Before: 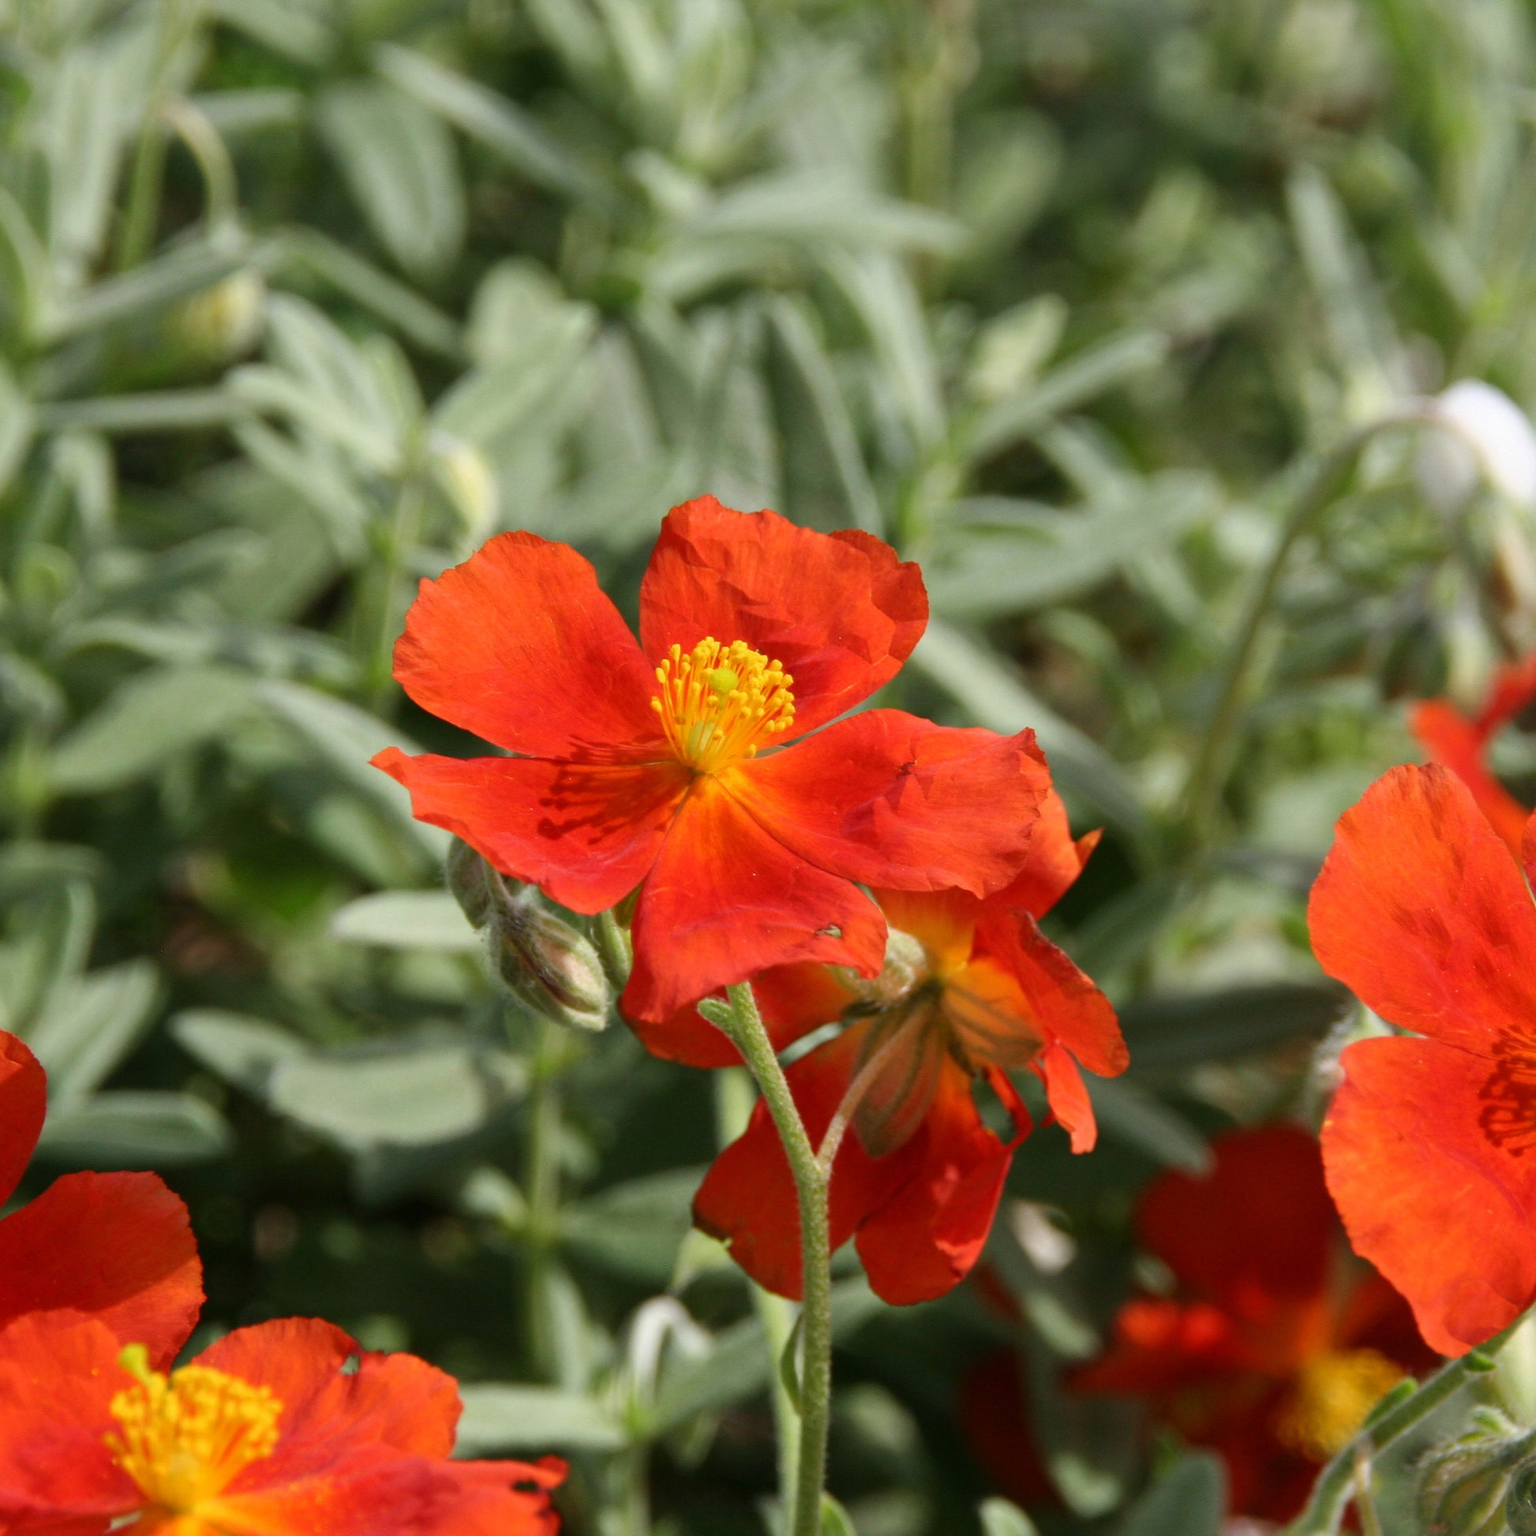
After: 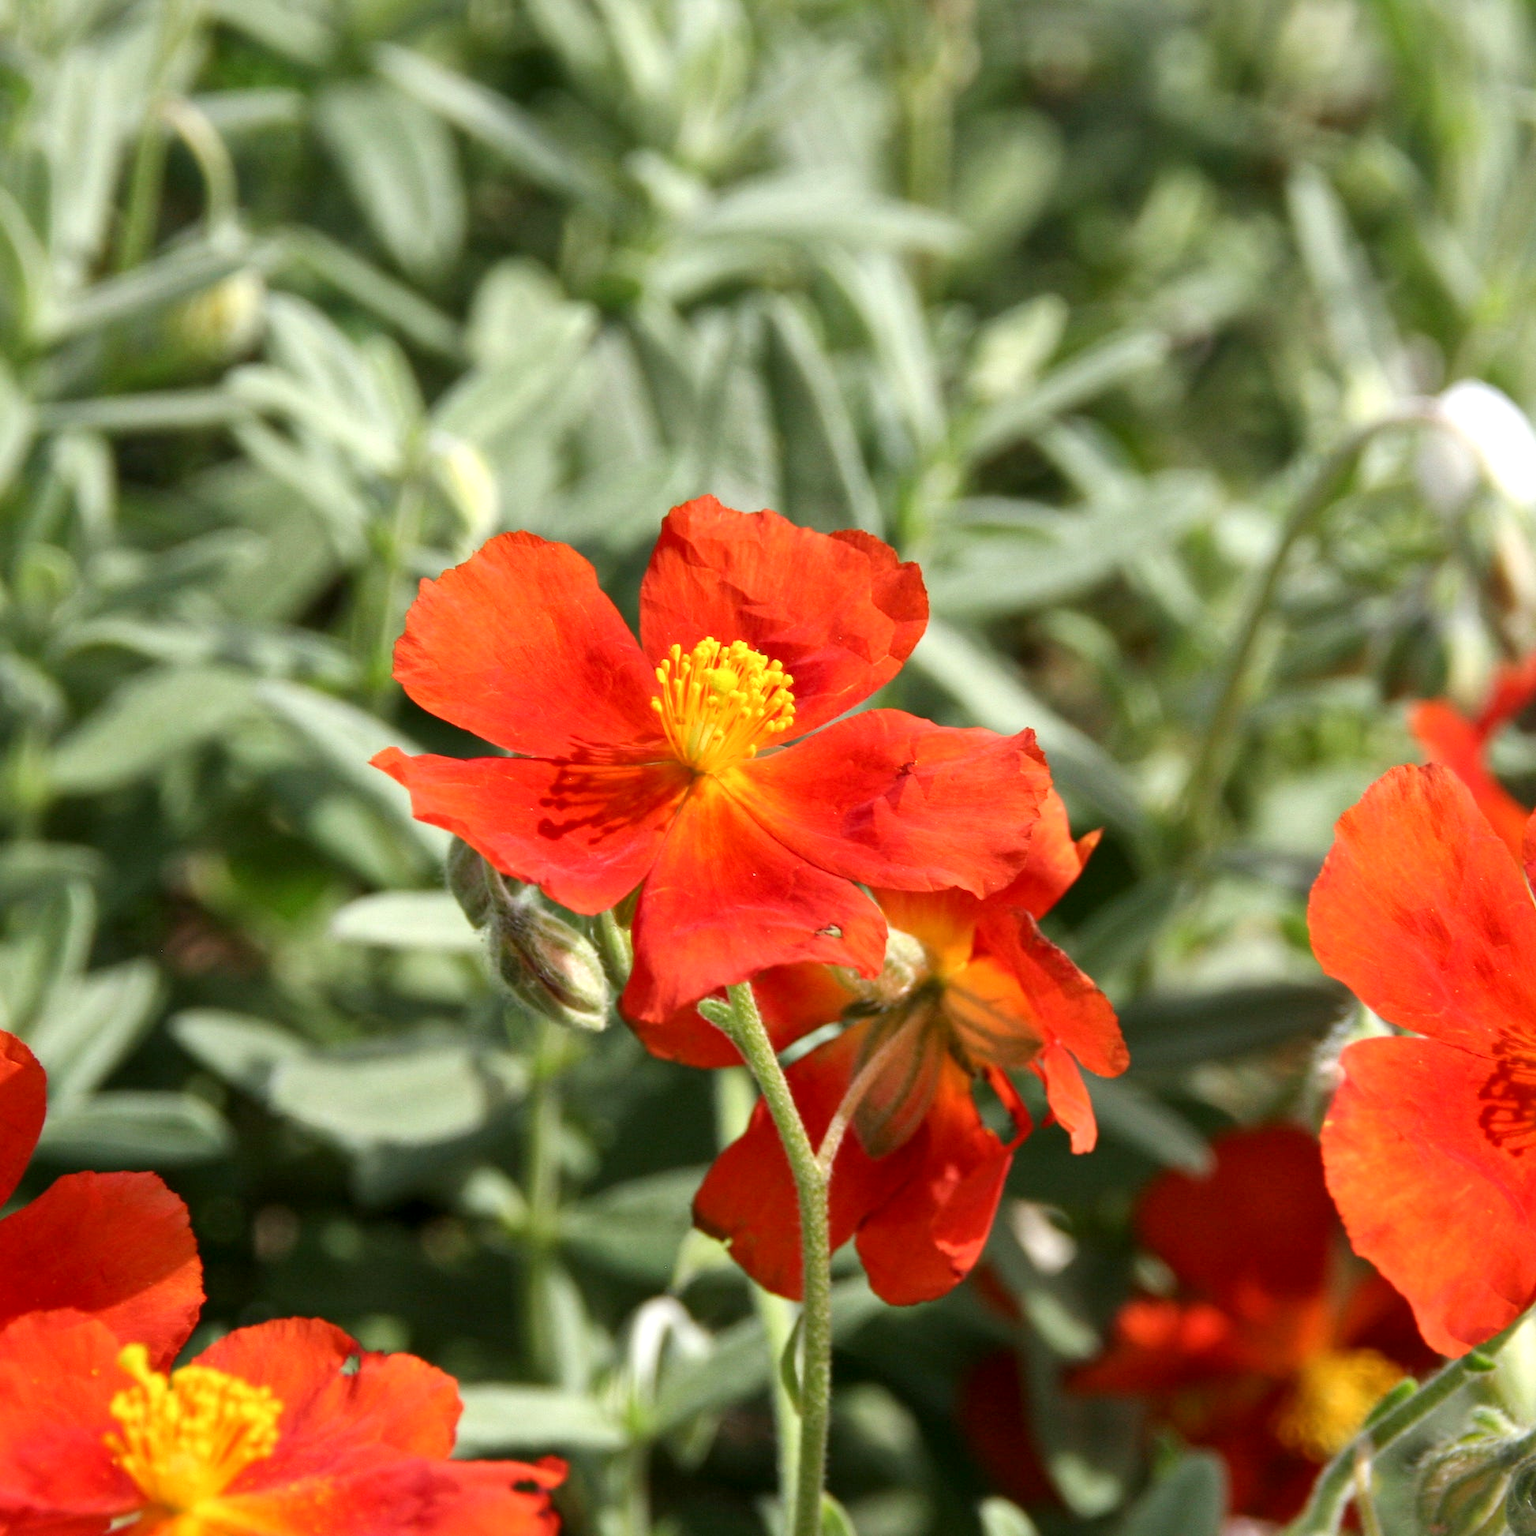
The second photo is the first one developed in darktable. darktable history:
exposure: black level correction 0.001, exposure 0.5 EV, compensate exposure bias true, compensate highlight preservation false
local contrast: mode bilateral grid, contrast 20, coarseness 50, detail 120%, midtone range 0.2
